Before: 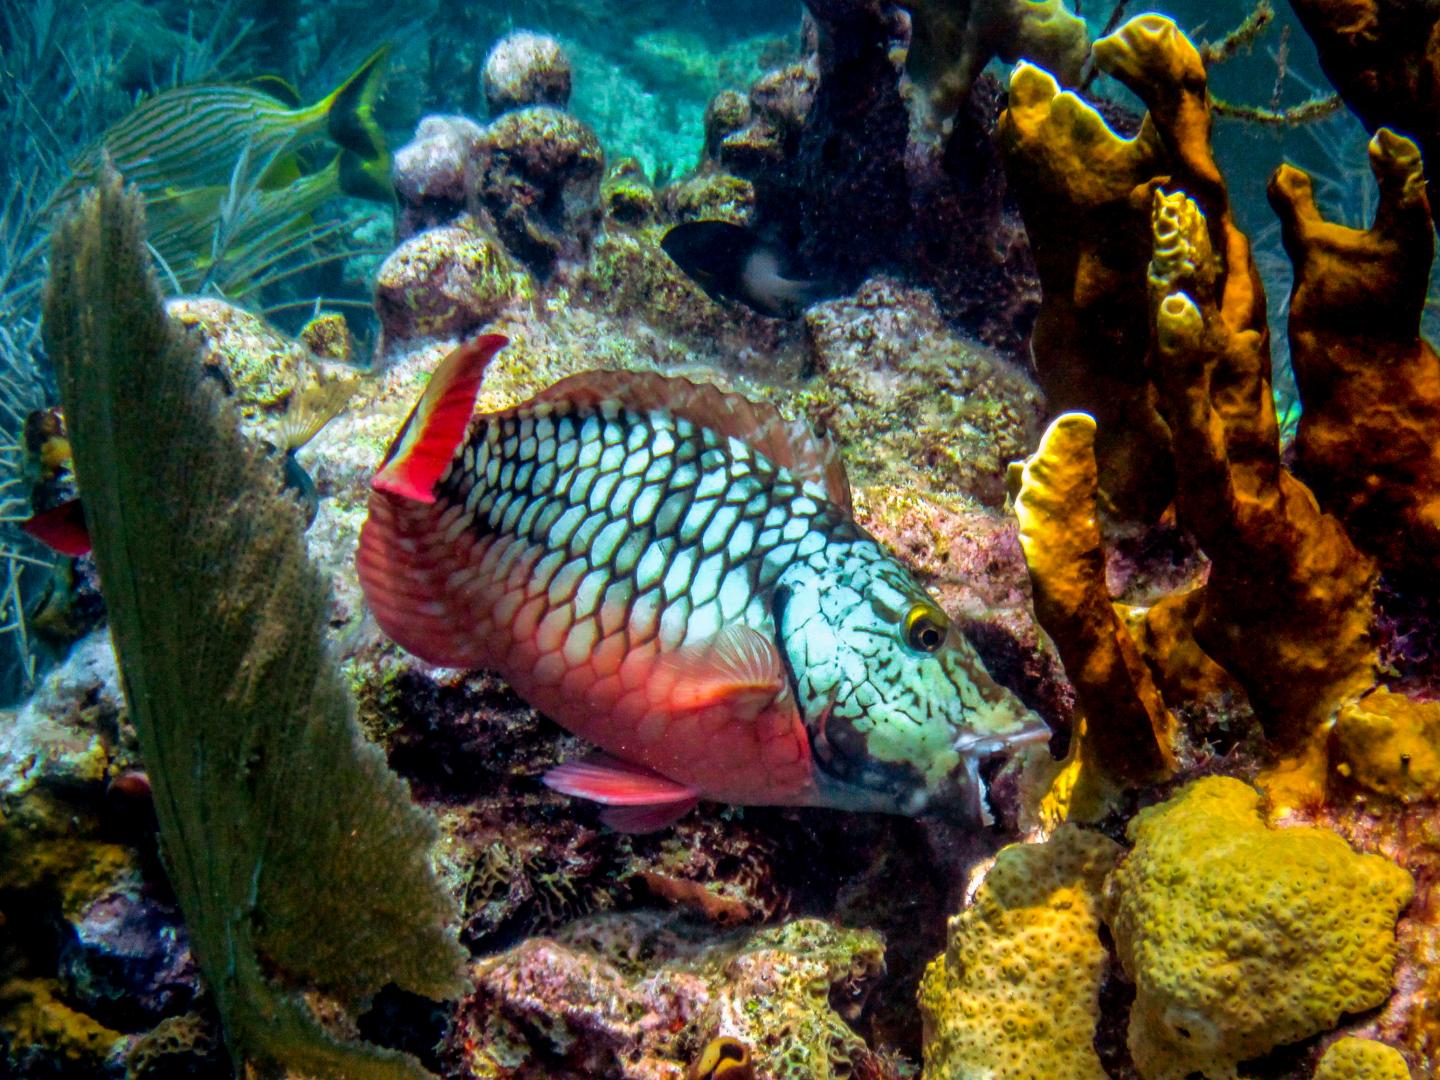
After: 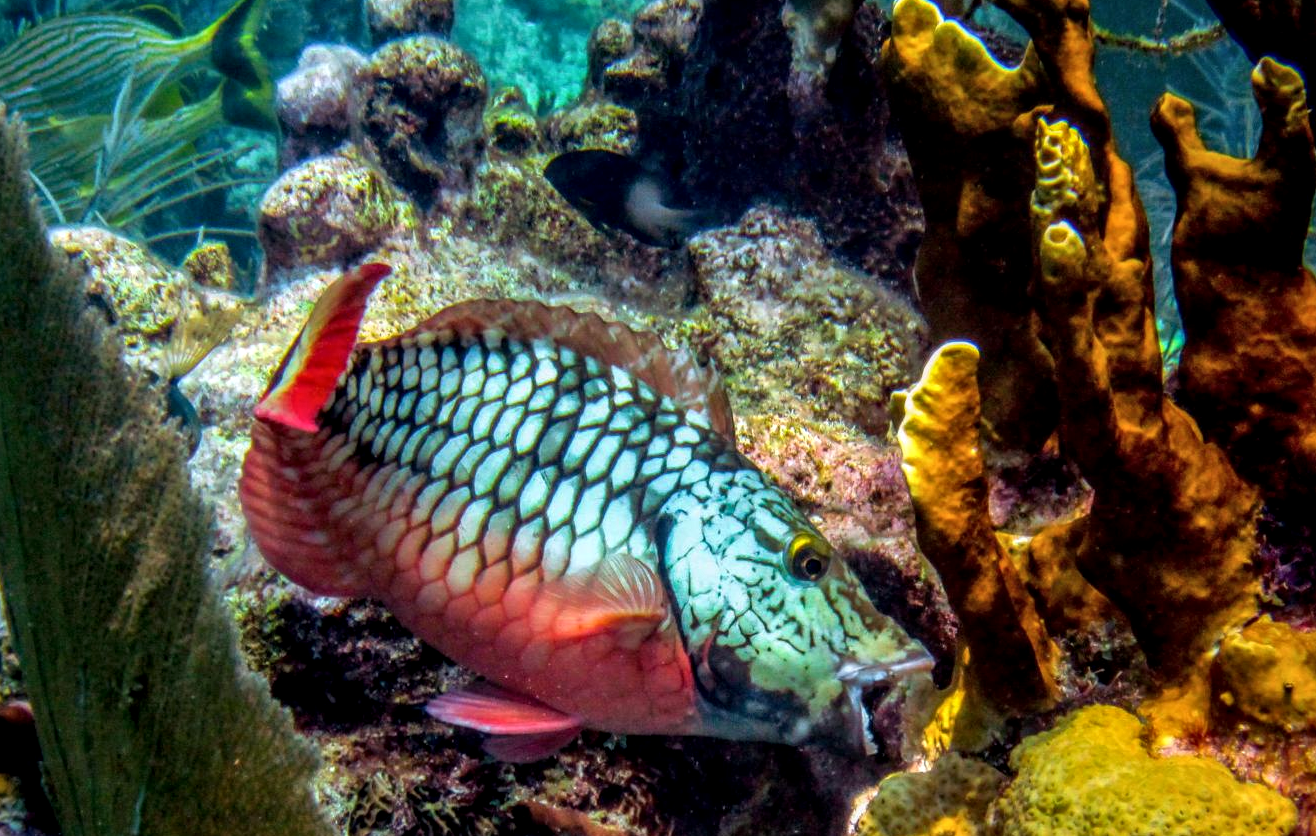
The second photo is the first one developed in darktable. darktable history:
crop: left 8.155%, top 6.611%, bottom 15.385%
exposure: compensate highlight preservation false
local contrast: on, module defaults
